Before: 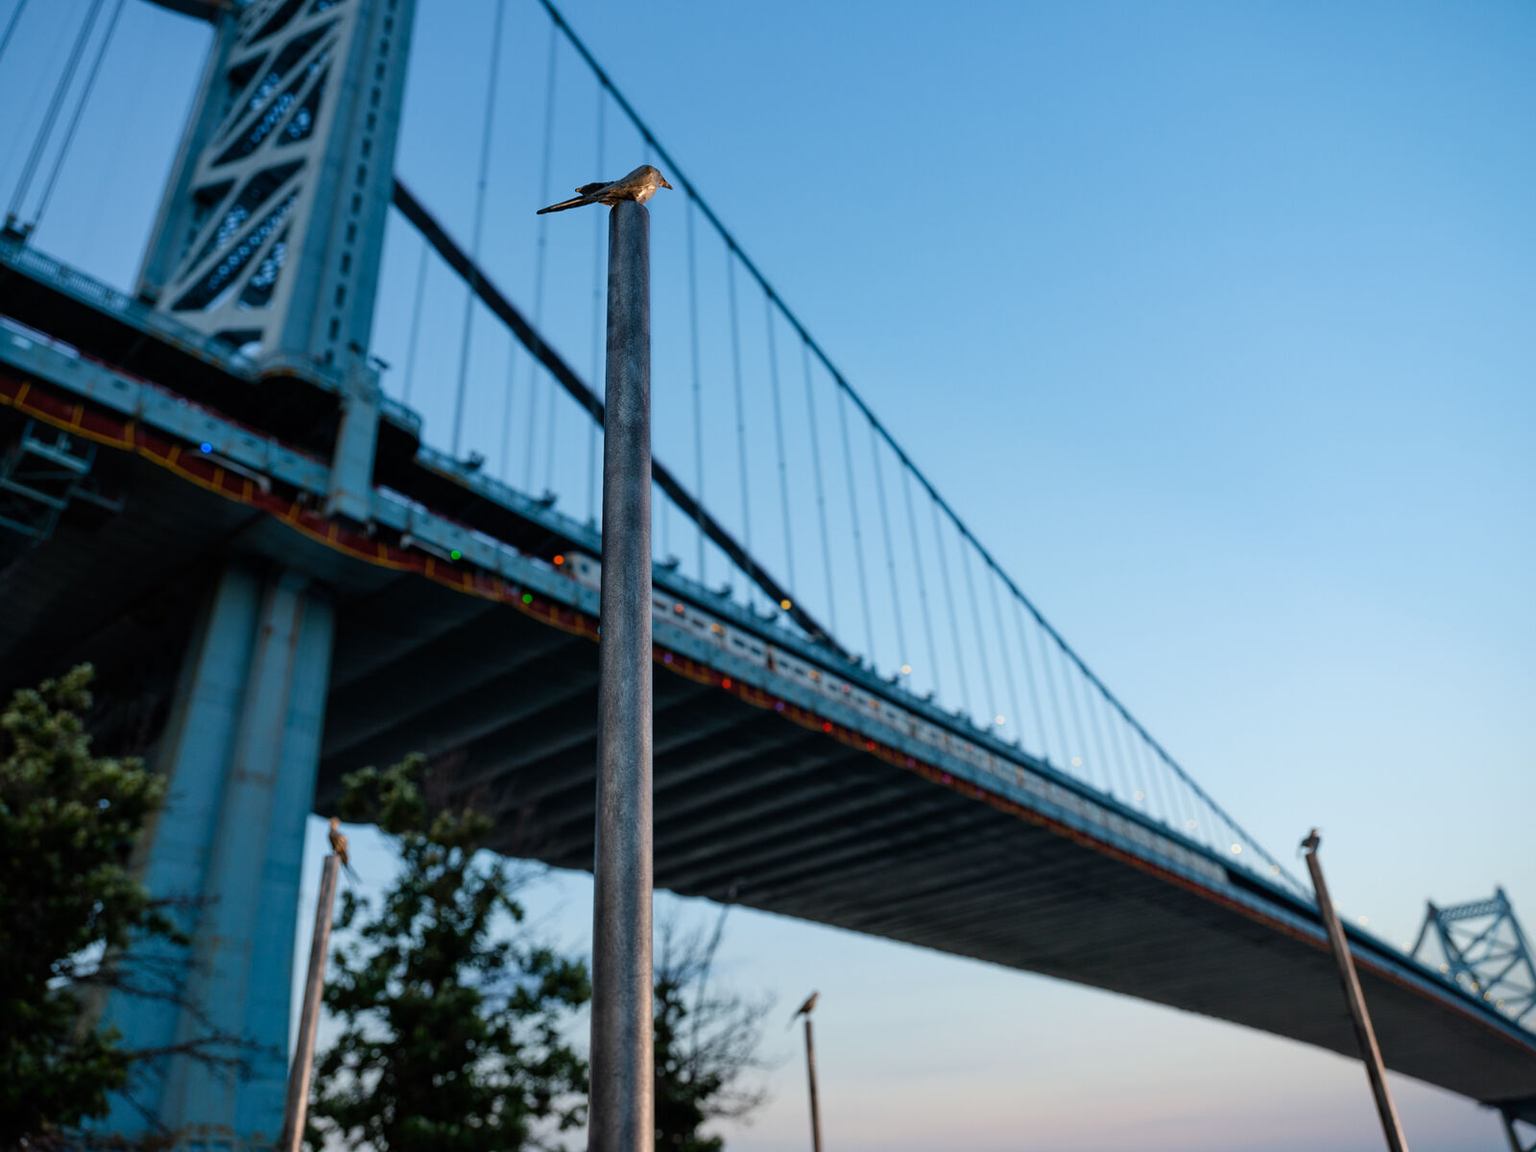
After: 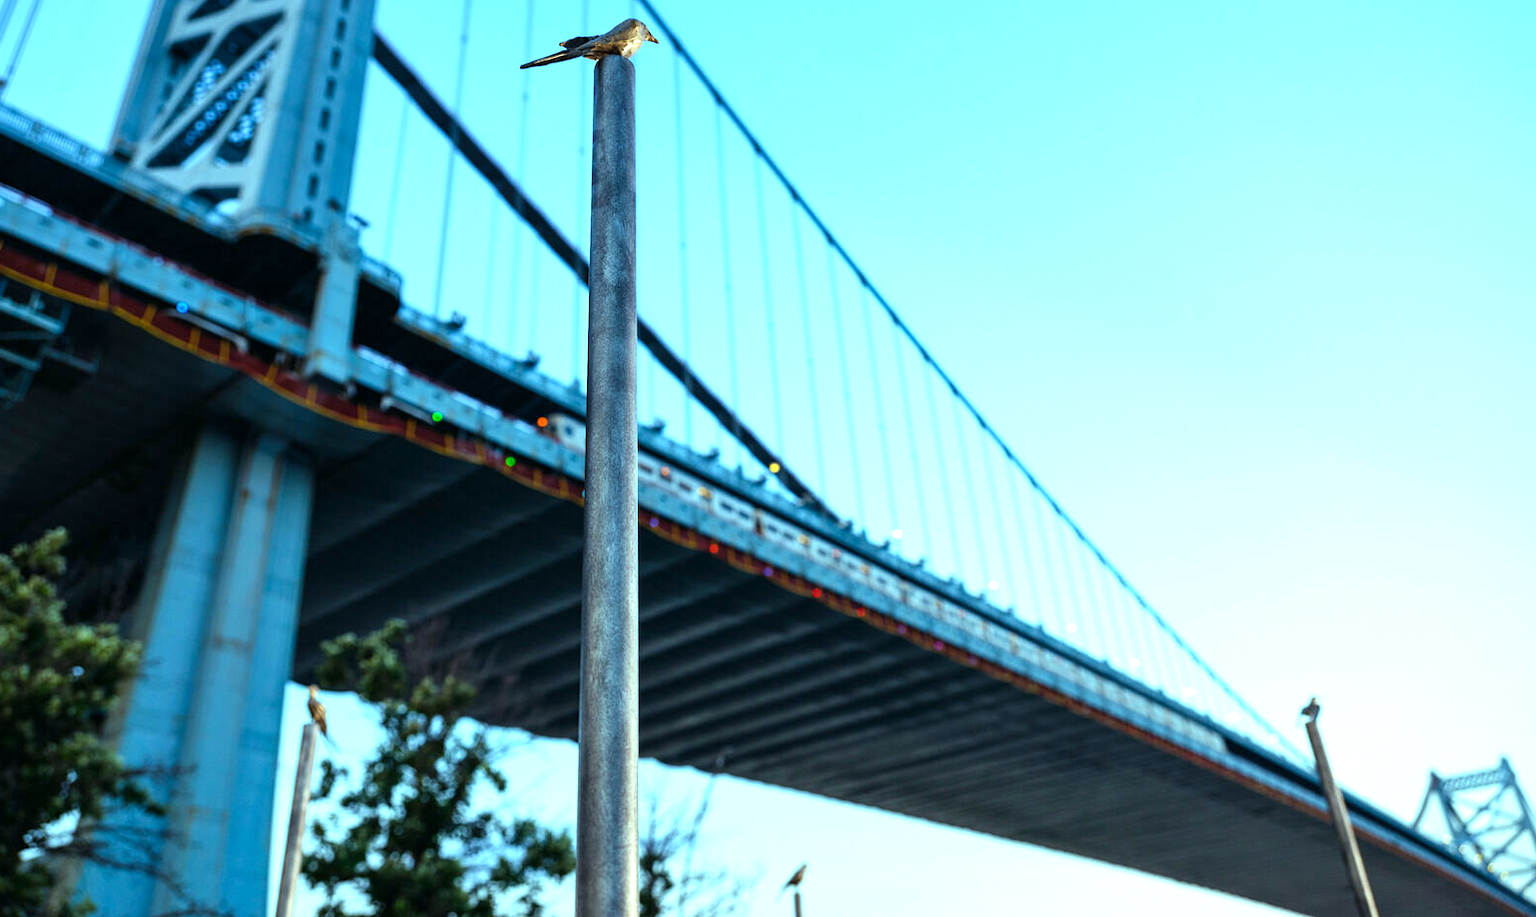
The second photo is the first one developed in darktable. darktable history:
exposure: exposure 1.137 EV, compensate highlight preservation false
crop and rotate: left 1.814%, top 12.818%, right 0.25%, bottom 9.225%
color balance: mode lift, gamma, gain (sRGB), lift [0.997, 0.979, 1.021, 1.011], gamma [1, 1.084, 0.916, 0.998], gain [1, 0.87, 1.13, 1.101], contrast 4.55%, contrast fulcrum 38.24%, output saturation 104.09%
